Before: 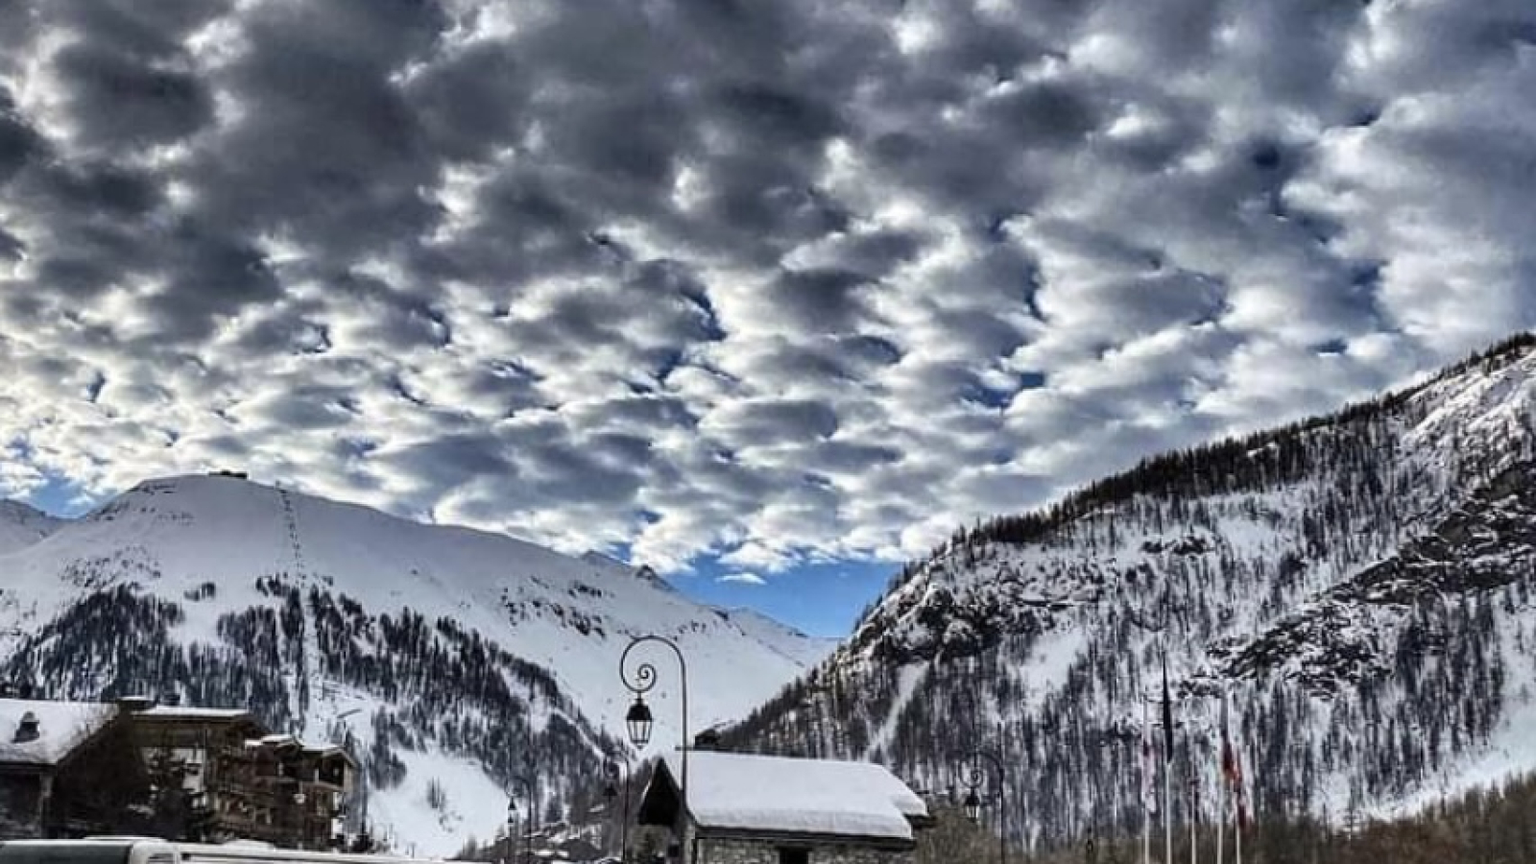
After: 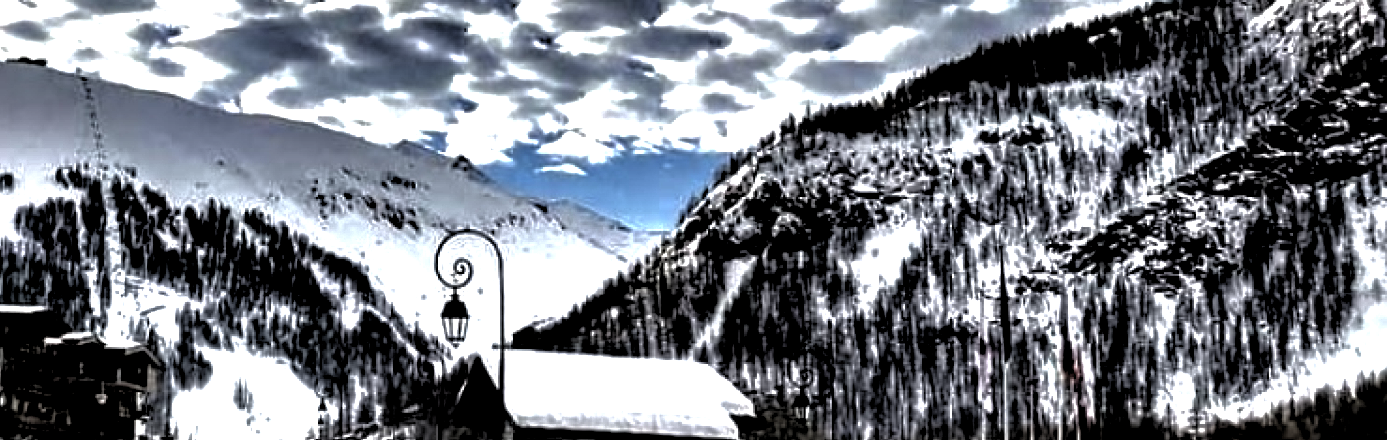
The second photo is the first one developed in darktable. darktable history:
rgb levels: levels [[0.034, 0.472, 0.904], [0, 0.5, 1], [0, 0.5, 1]]
crop and rotate: left 13.306%, top 48.129%, bottom 2.928%
base curve: curves: ch0 [(0, 0) (0.841, 0.609) (1, 1)]
tone equalizer: -8 EV -1.08 EV, -7 EV -1.01 EV, -6 EV -0.867 EV, -5 EV -0.578 EV, -3 EV 0.578 EV, -2 EV 0.867 EV, -1 EV 1.01 EV, +0 EV 1.08 EV, edges refinement/feathering 500, mask exposure compensation -1.57 EV, preserve details no
